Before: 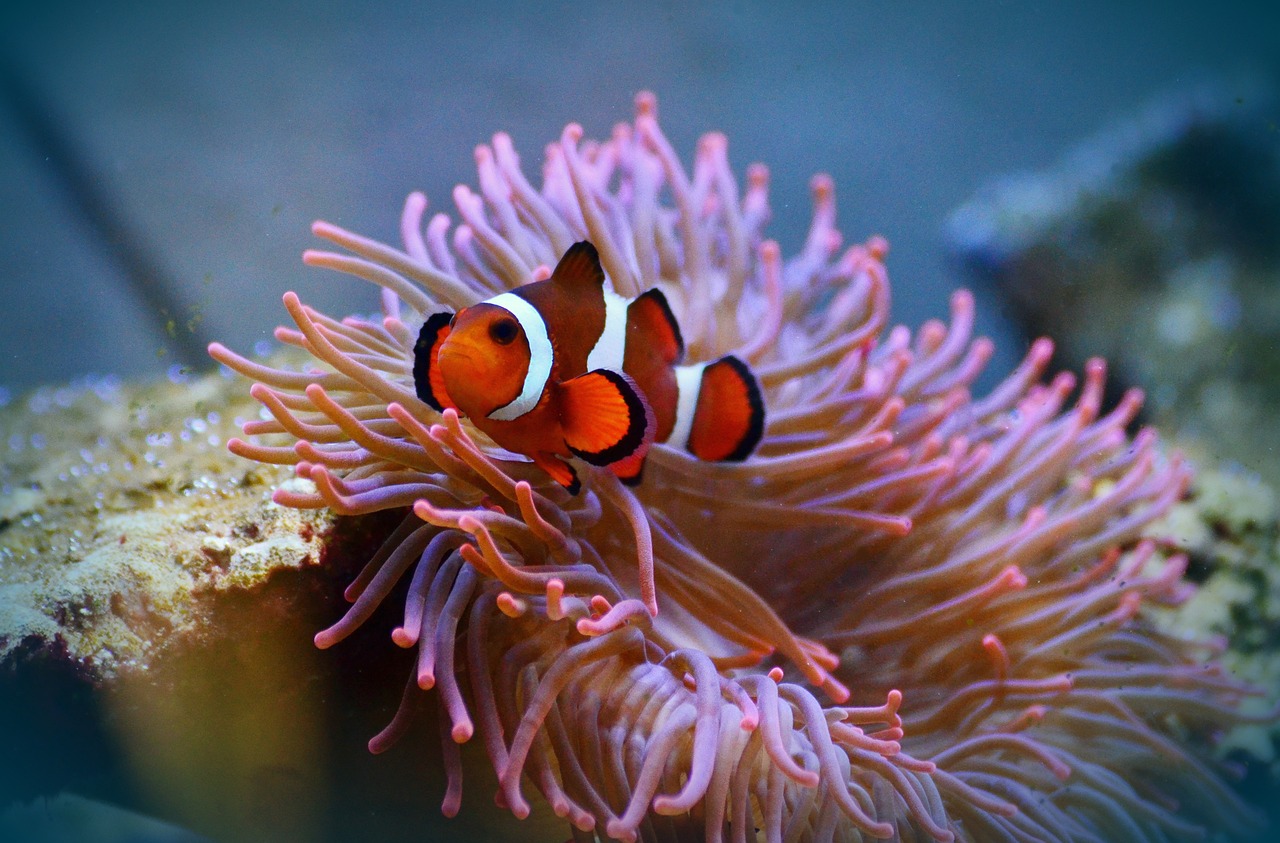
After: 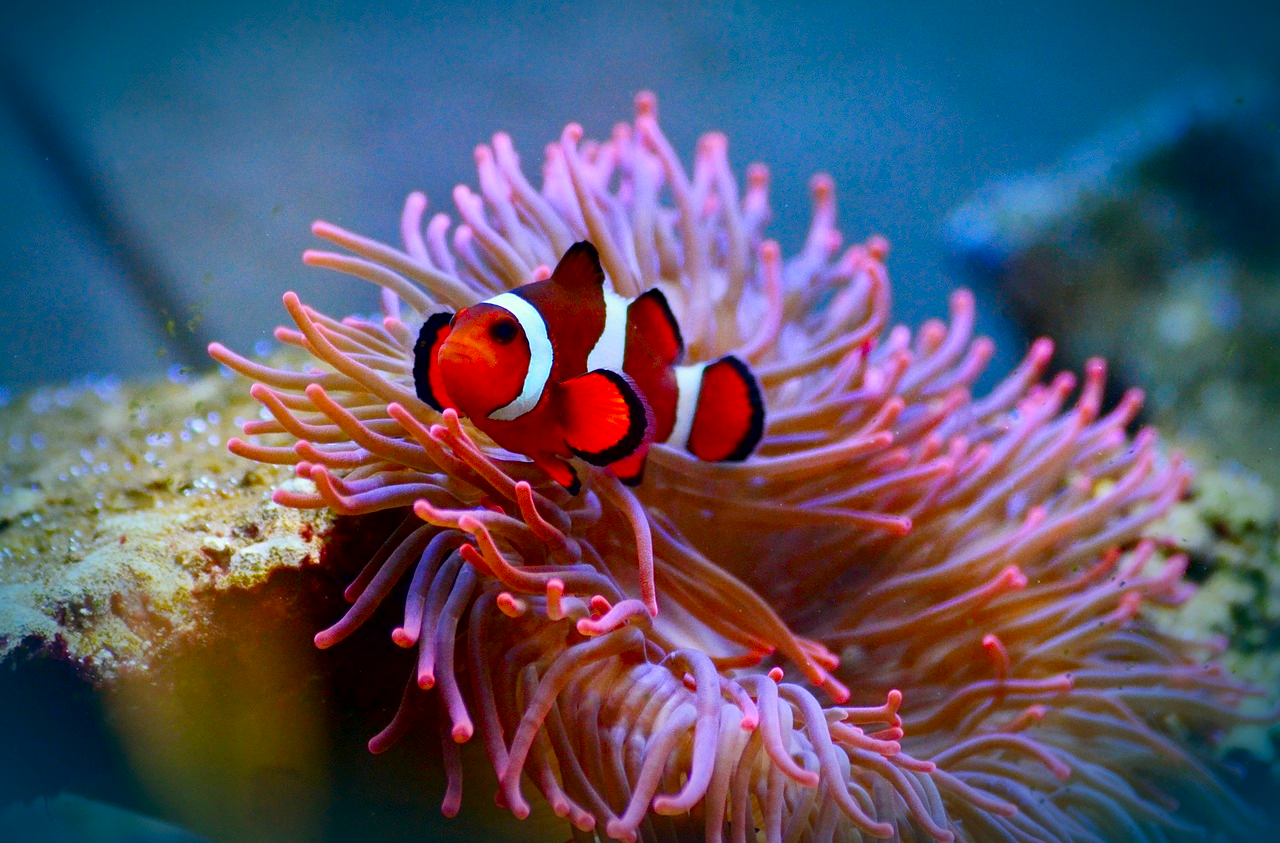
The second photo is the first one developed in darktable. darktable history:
exposure: black level correction 0.005, exposure 0.014 EV, compensate highlight preservation false
contrast brightness saturation: brightness -0.02, saturation 0.35
